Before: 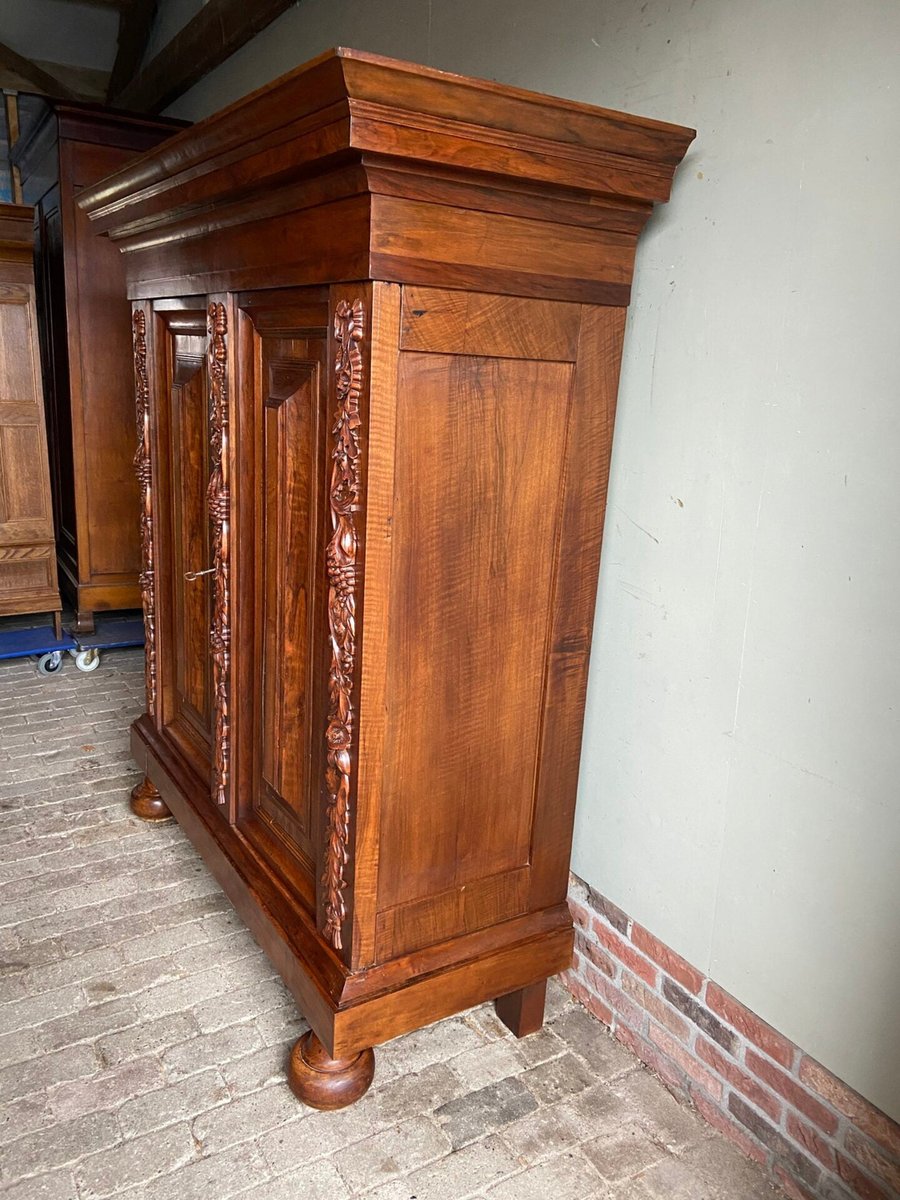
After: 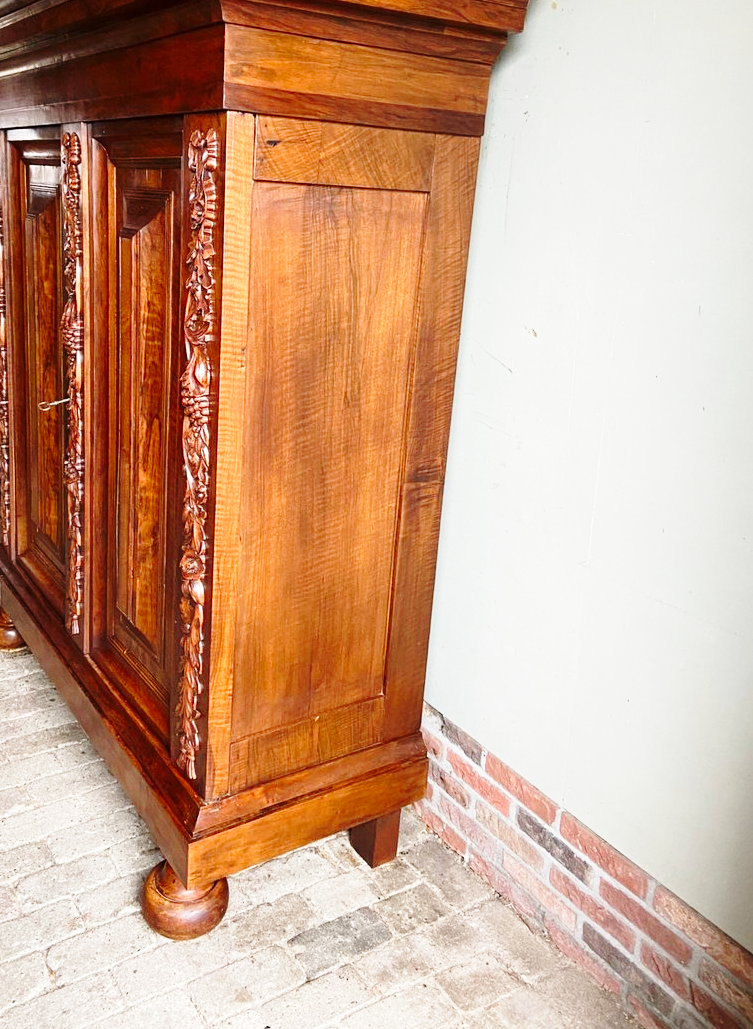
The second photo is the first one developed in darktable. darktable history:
base curve: curves: ch0 [(0, 0) (0.028, 0.03) (0.121, 0.232) (0.46, 0.748) (0.859, 0.968) (1, 1)], preserve colors none
crop: left 16.315%, top 14.246%
